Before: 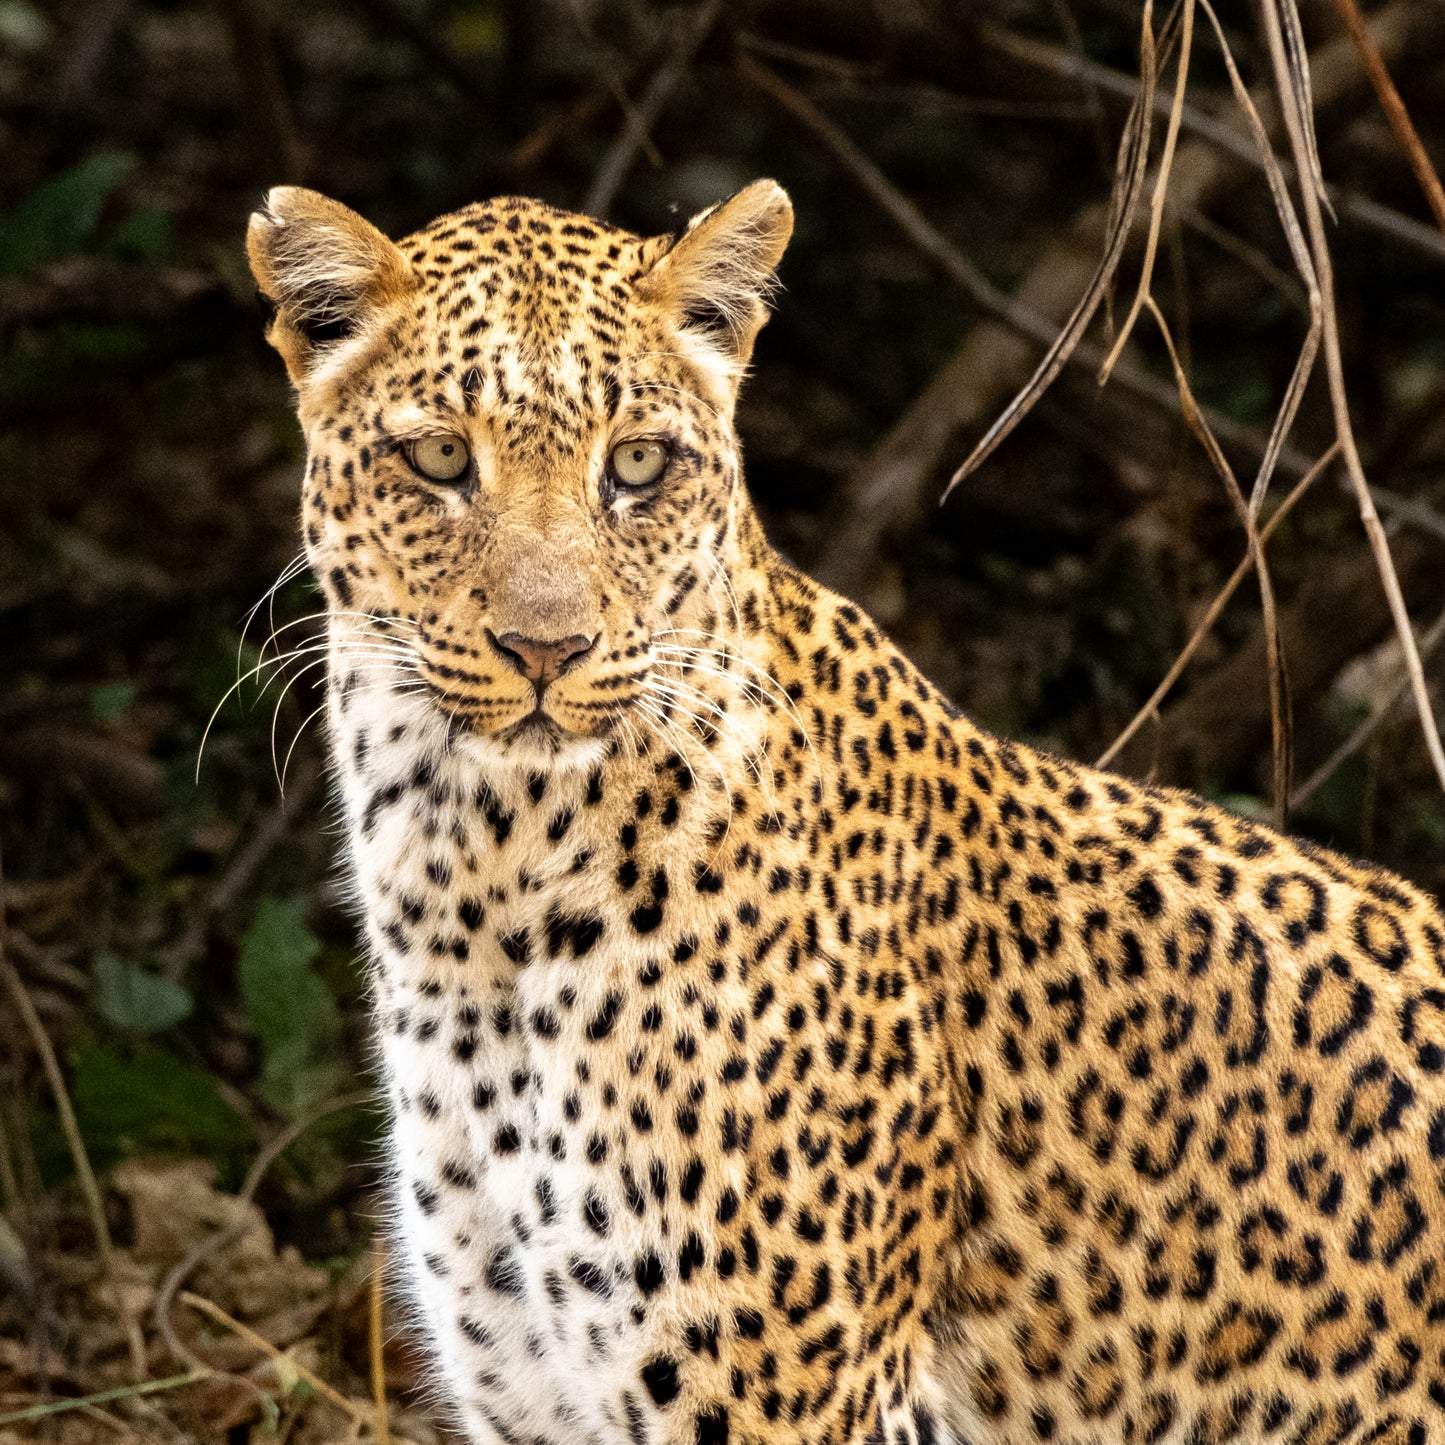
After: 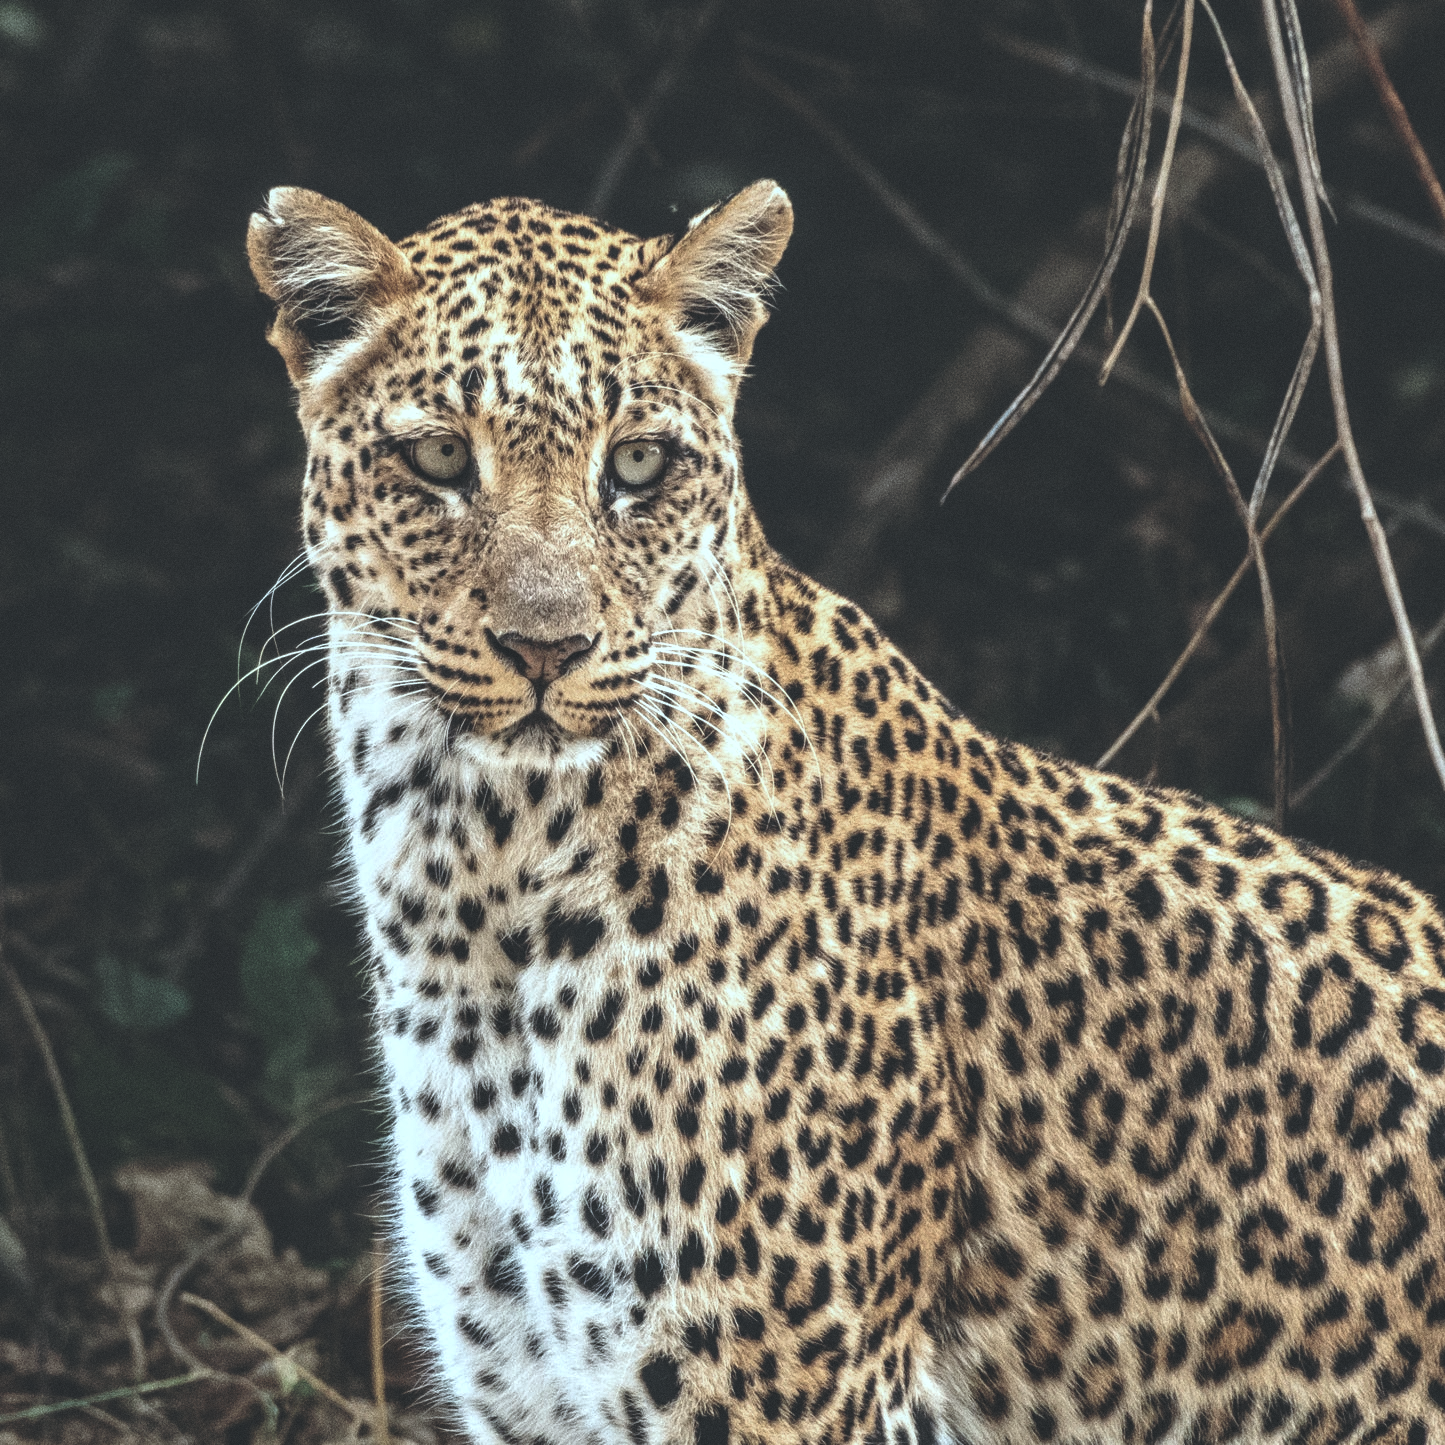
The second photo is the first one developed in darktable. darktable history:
color correction: highlights a* -12.64, highlights b* -18.1, saturation 0.7
grain: coarseness 0.47 ISO
local contrast: on, module defaults
rgb curve: curves: ch0 [(0, 0.186) (0.314, 0.284) (0.775, 0.708) (1, 1)], compensate middle gray true, preserve colors none
